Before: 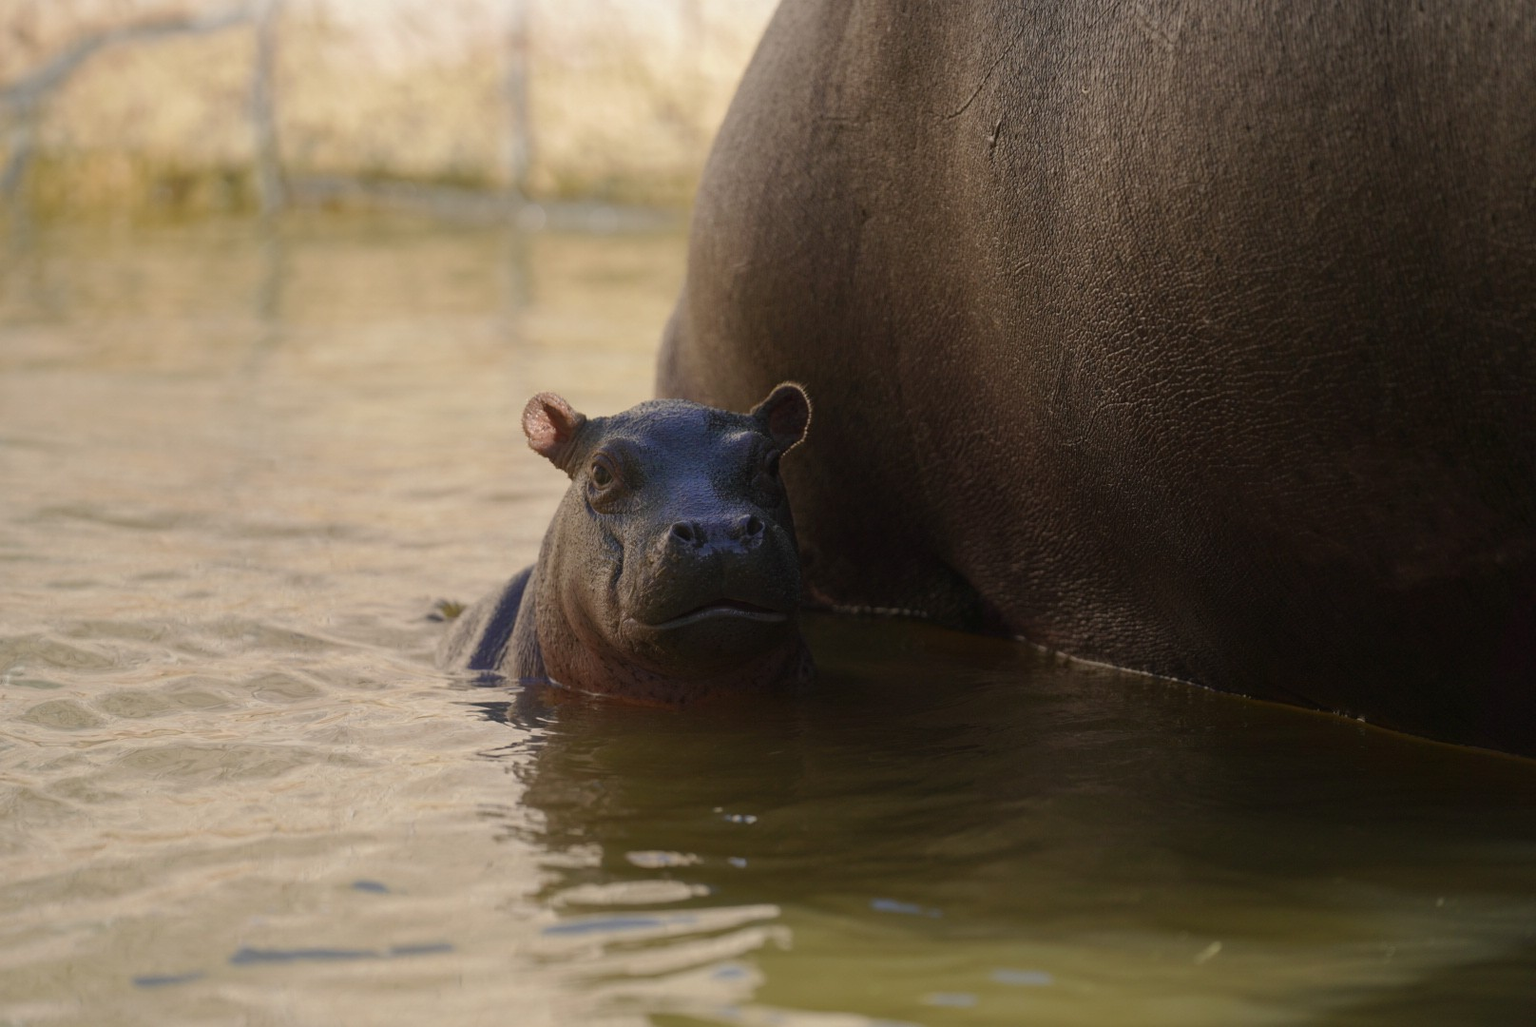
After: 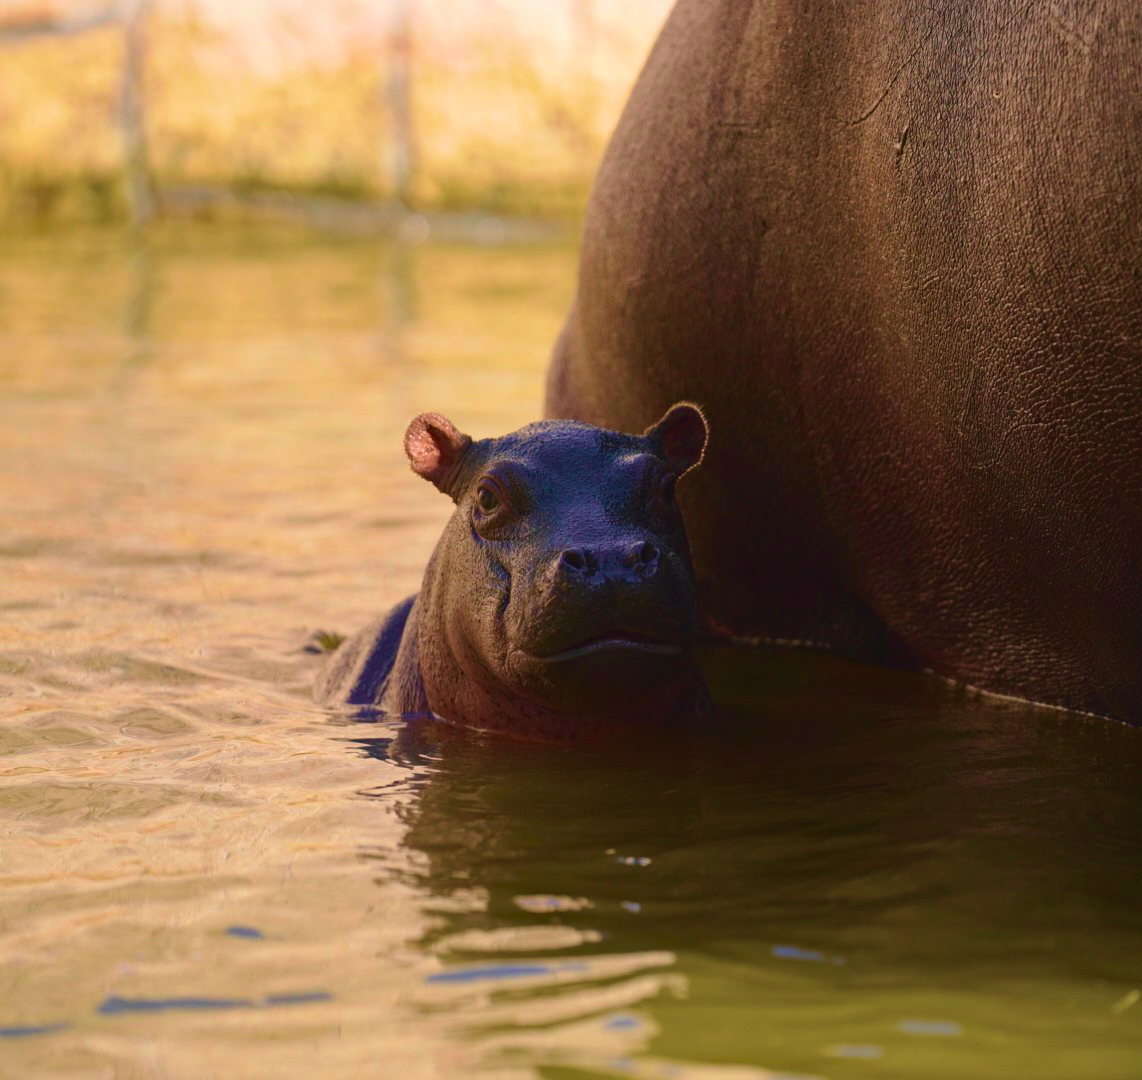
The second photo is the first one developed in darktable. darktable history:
crop and rotate: left 9.006%, right 20.3%
velvia: strength 66.64%, mid-tones bias 0.971
tone curve: curves: ch0 [(0, 0.036) (0.119, 0.115) (0.461, 0.479) (0.715, 0.767) (0.817, 0.865) (1, 0.998)]; ch1 [(0, 0) (0.377, 0.416) (0.44, 0.461) (0.487, 0.49) (0.514, 0.525) (0.538, 0.561) (0.67, 0.713) (1, 1)]; ch2 [(0, 0) (0.38, 0.405) (0.463, 0.445) (0.492, 0.486) (0.529, 0.533) (0.578, 0.59) (0.653, 0.698) (1, 1)], color space Lab, independent channels, preserve colors none
haze removal: adaptive false
